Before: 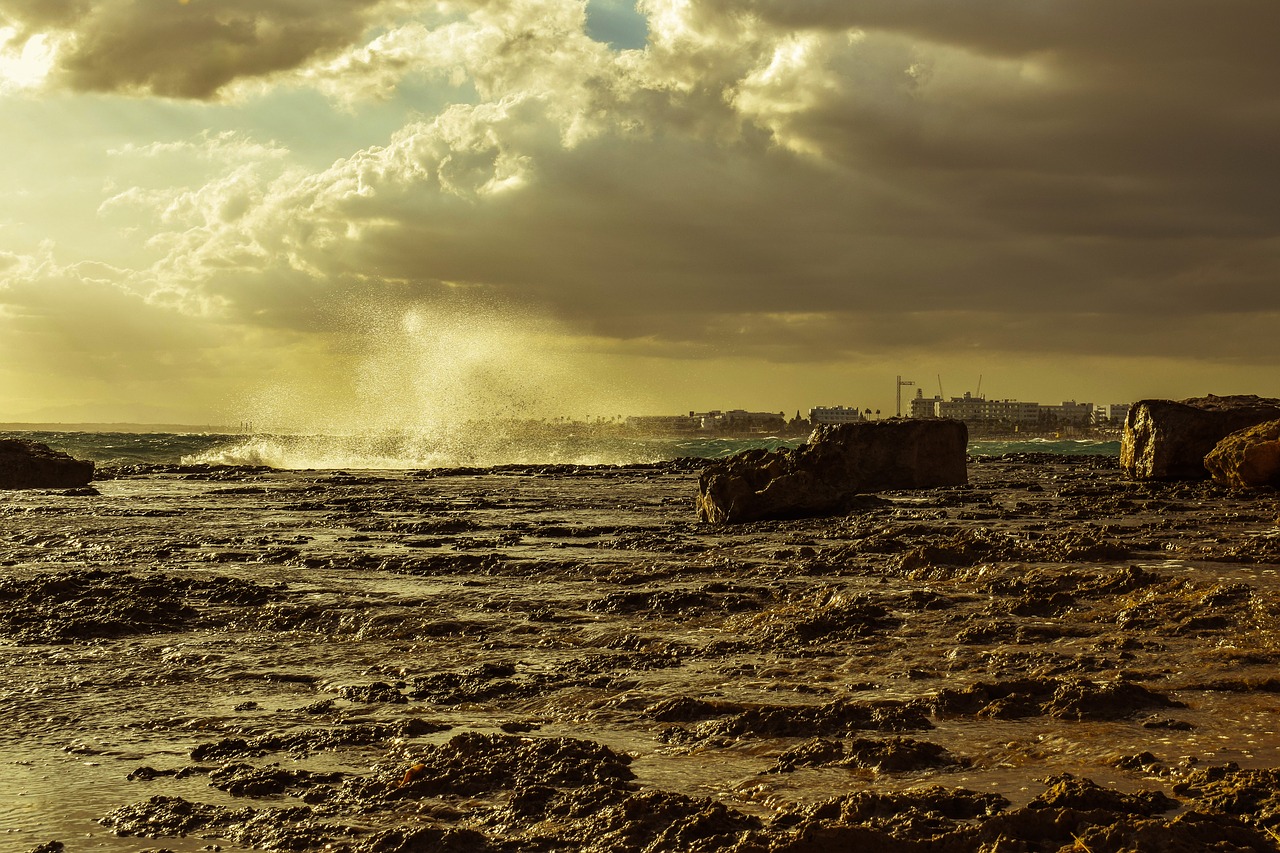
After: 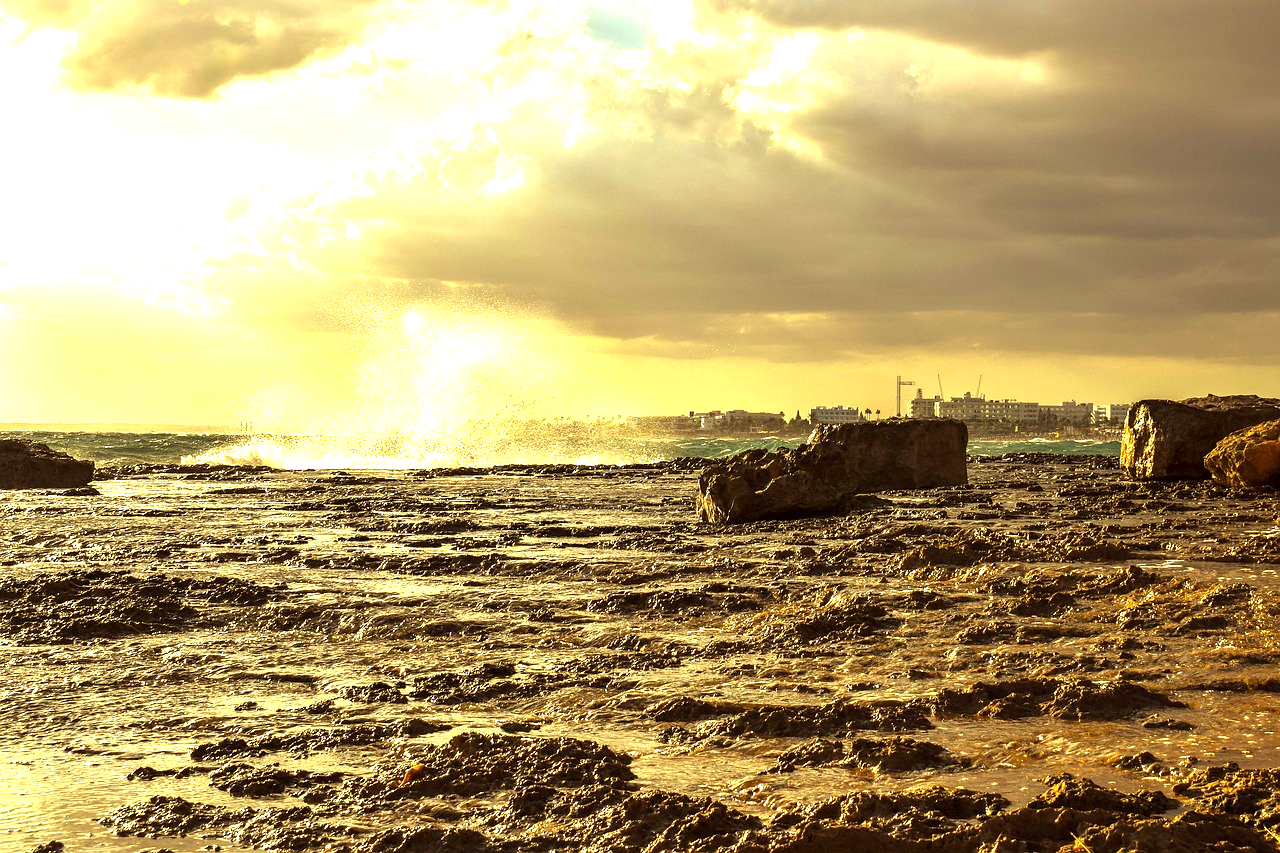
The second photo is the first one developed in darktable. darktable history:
exposure: black level correction 0.001, exposure 1.653 EV, compensate exposure bias true, compensate highlight preservation false
